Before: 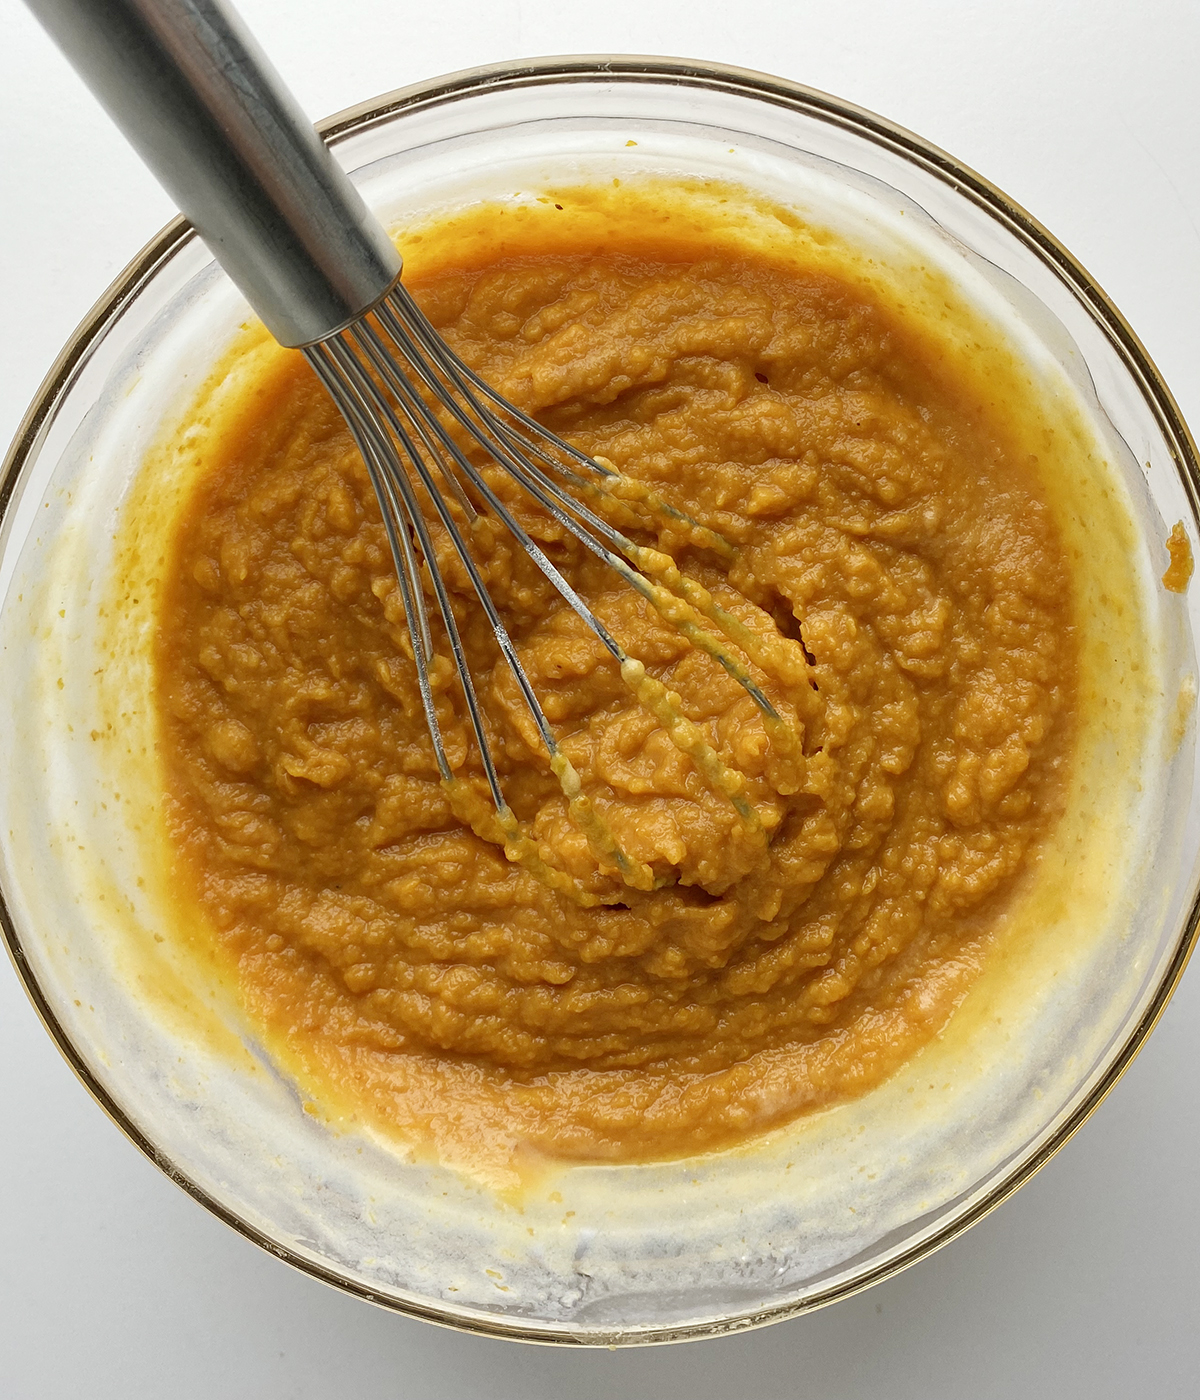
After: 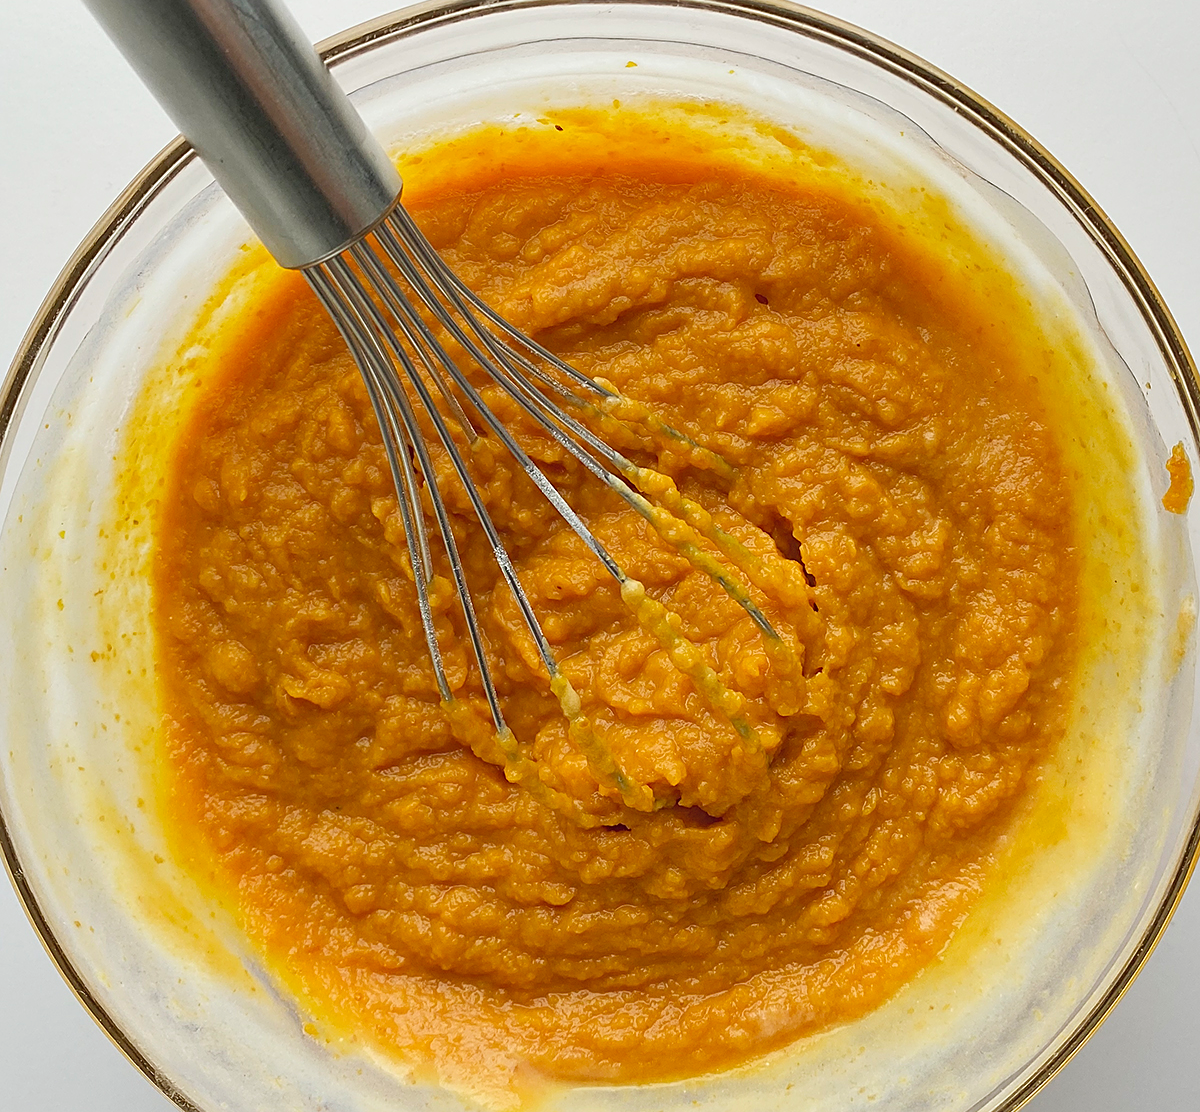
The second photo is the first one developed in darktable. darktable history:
sharpen: on, module defaults
contrast brightness saturation: contrast -0.1, brightness 0.052, saturation 0.08
crop and rotate: top 5.666%, bottom 14.884%
